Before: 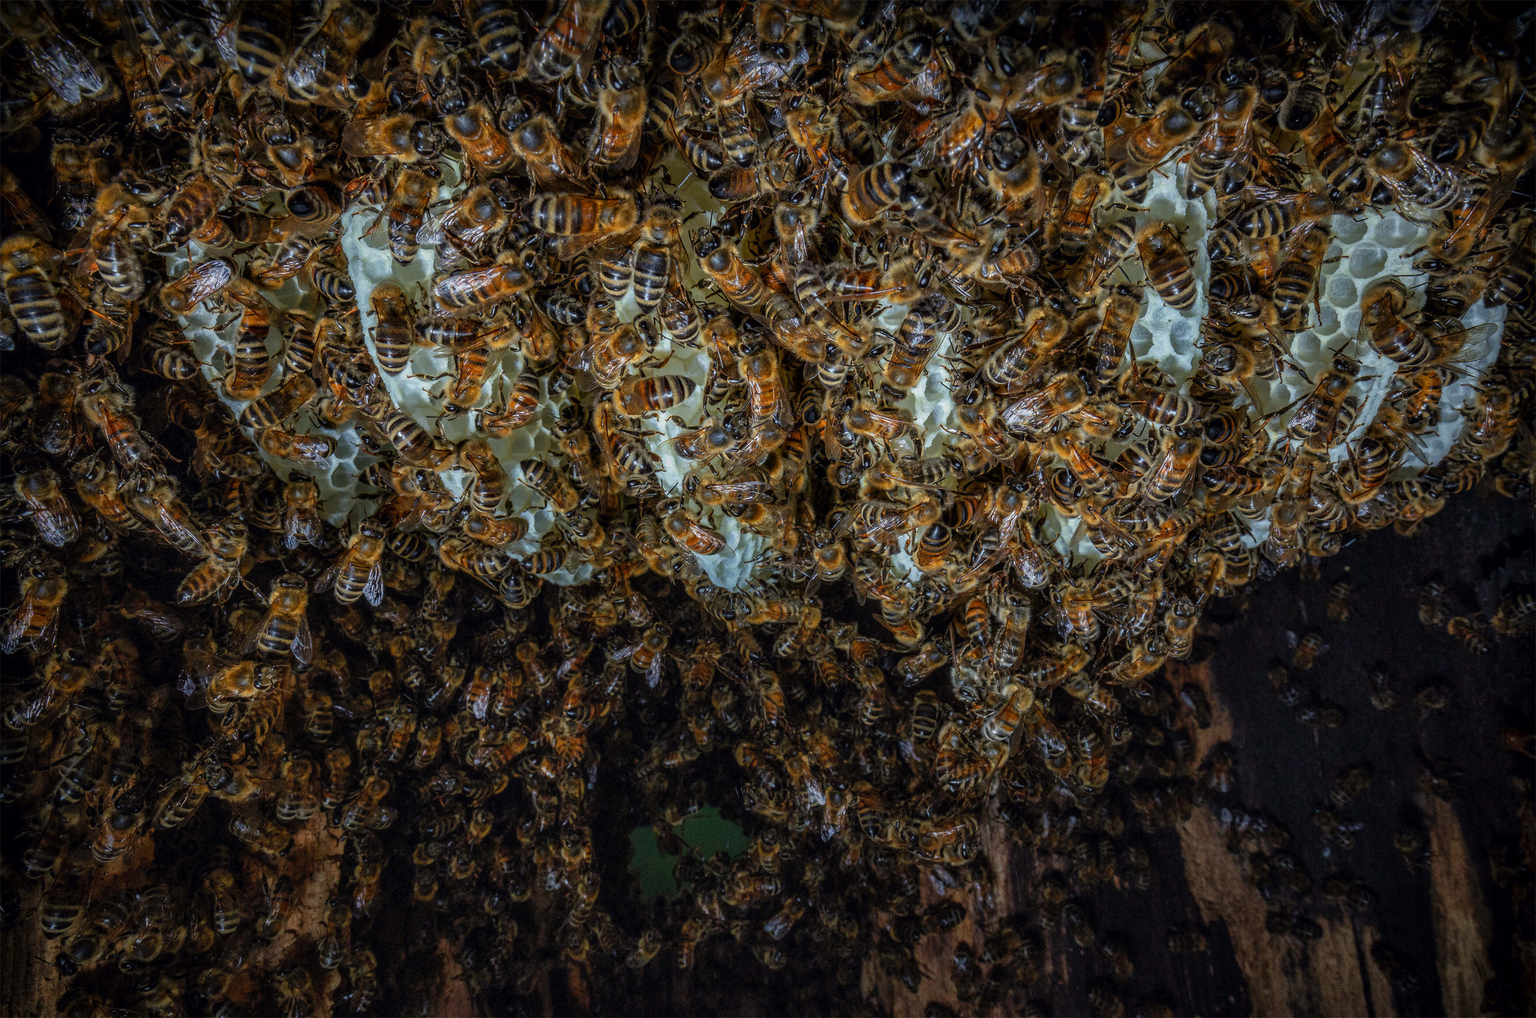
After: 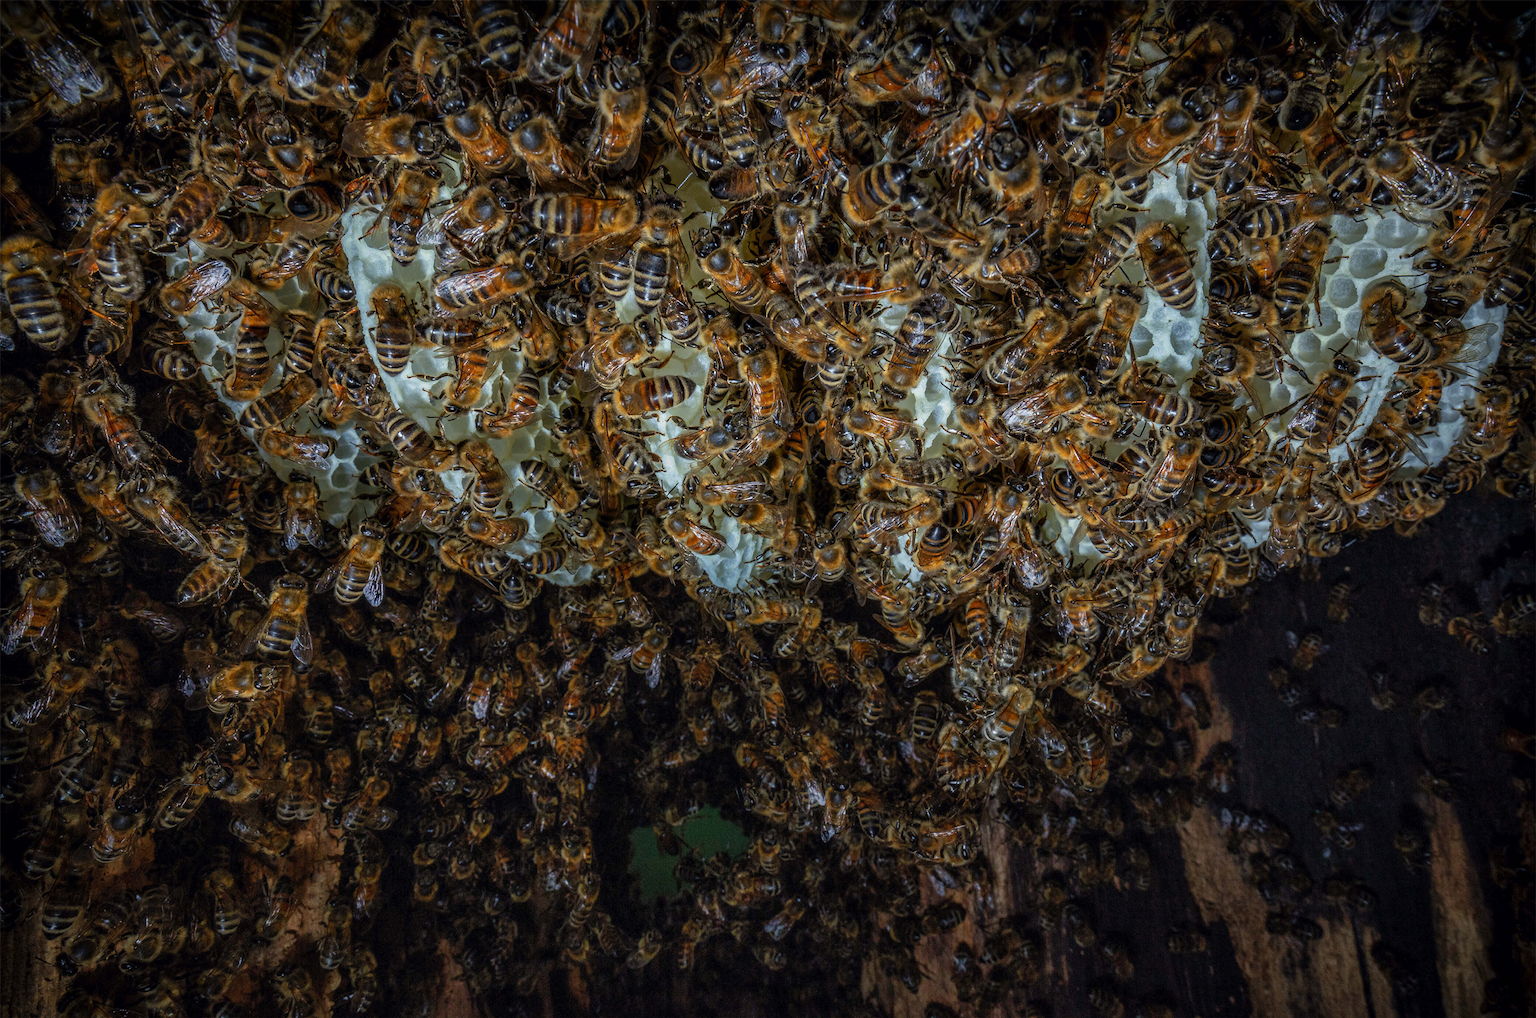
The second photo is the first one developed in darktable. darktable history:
sharpen: radius 5.307, amount 0.31, threshold 26.793
